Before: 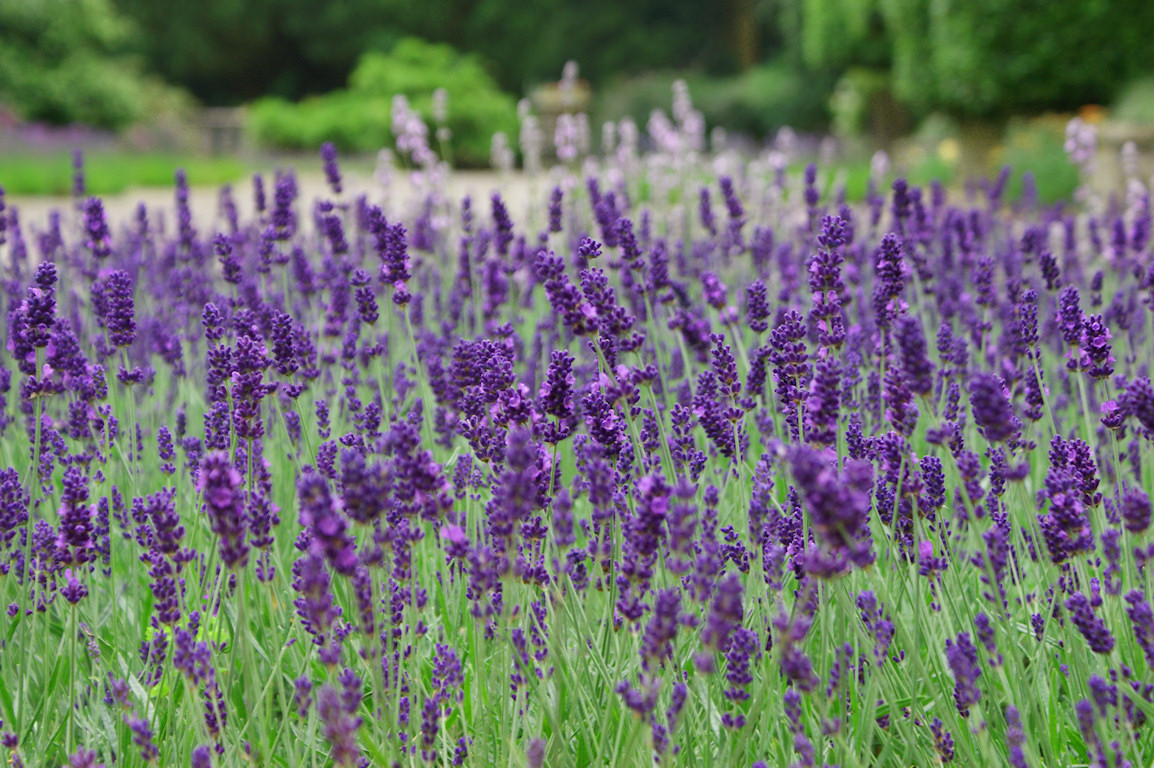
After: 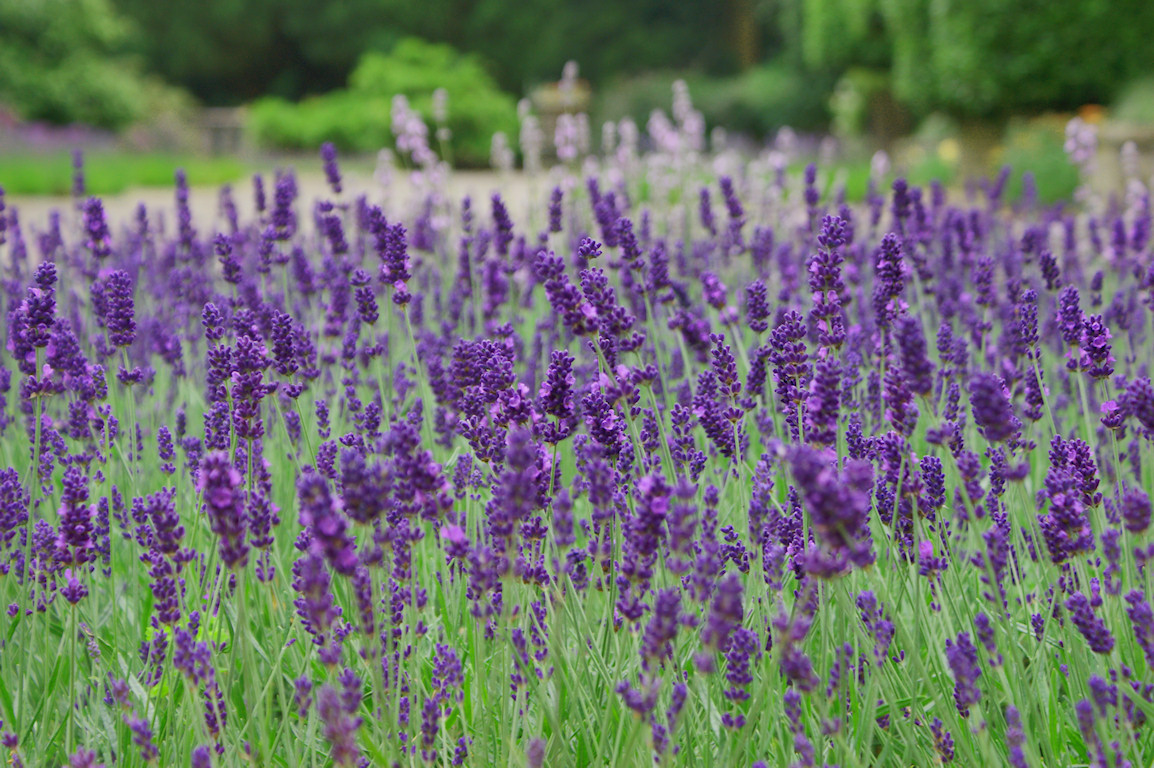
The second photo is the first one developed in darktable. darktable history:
shadows and highlights: highlights -59.85
